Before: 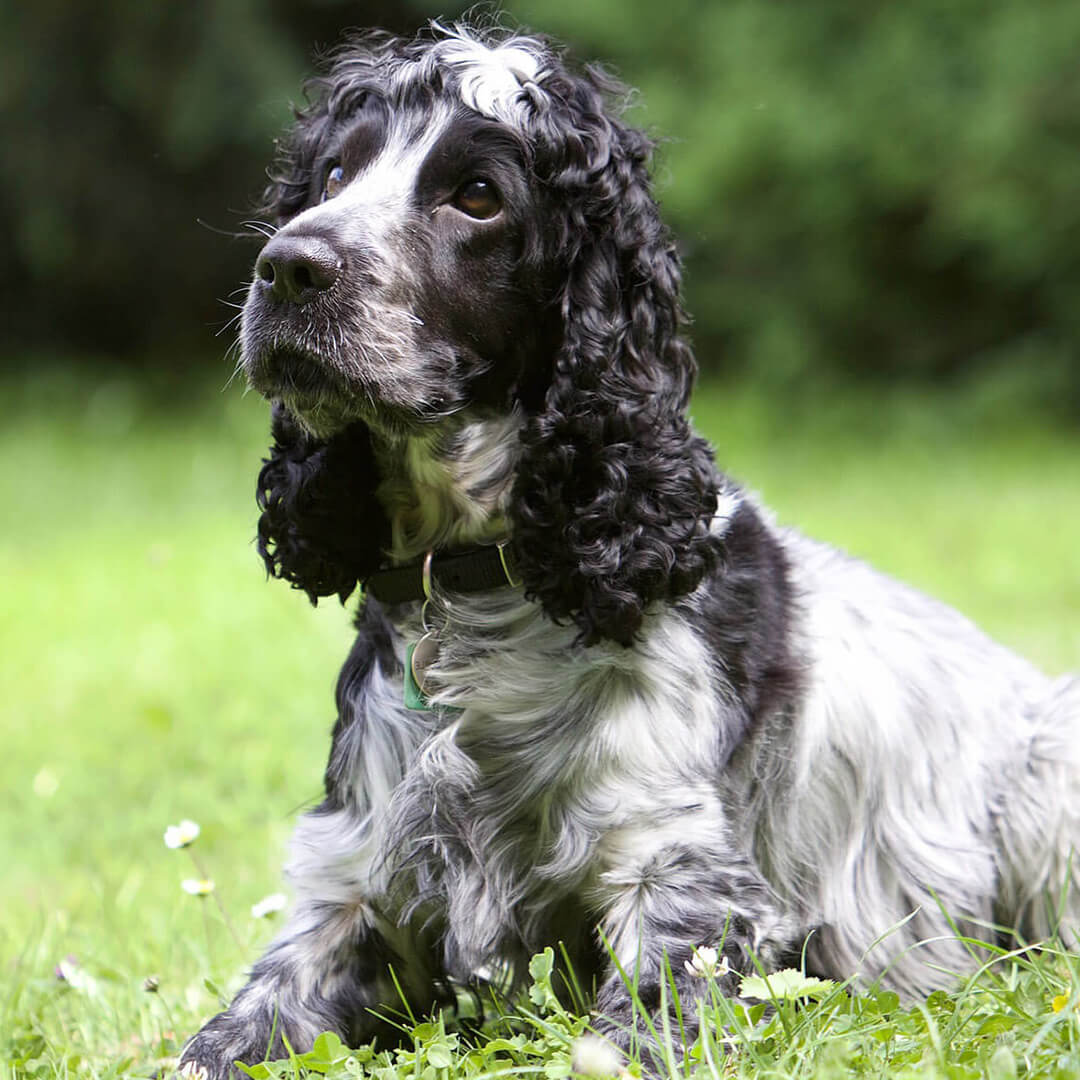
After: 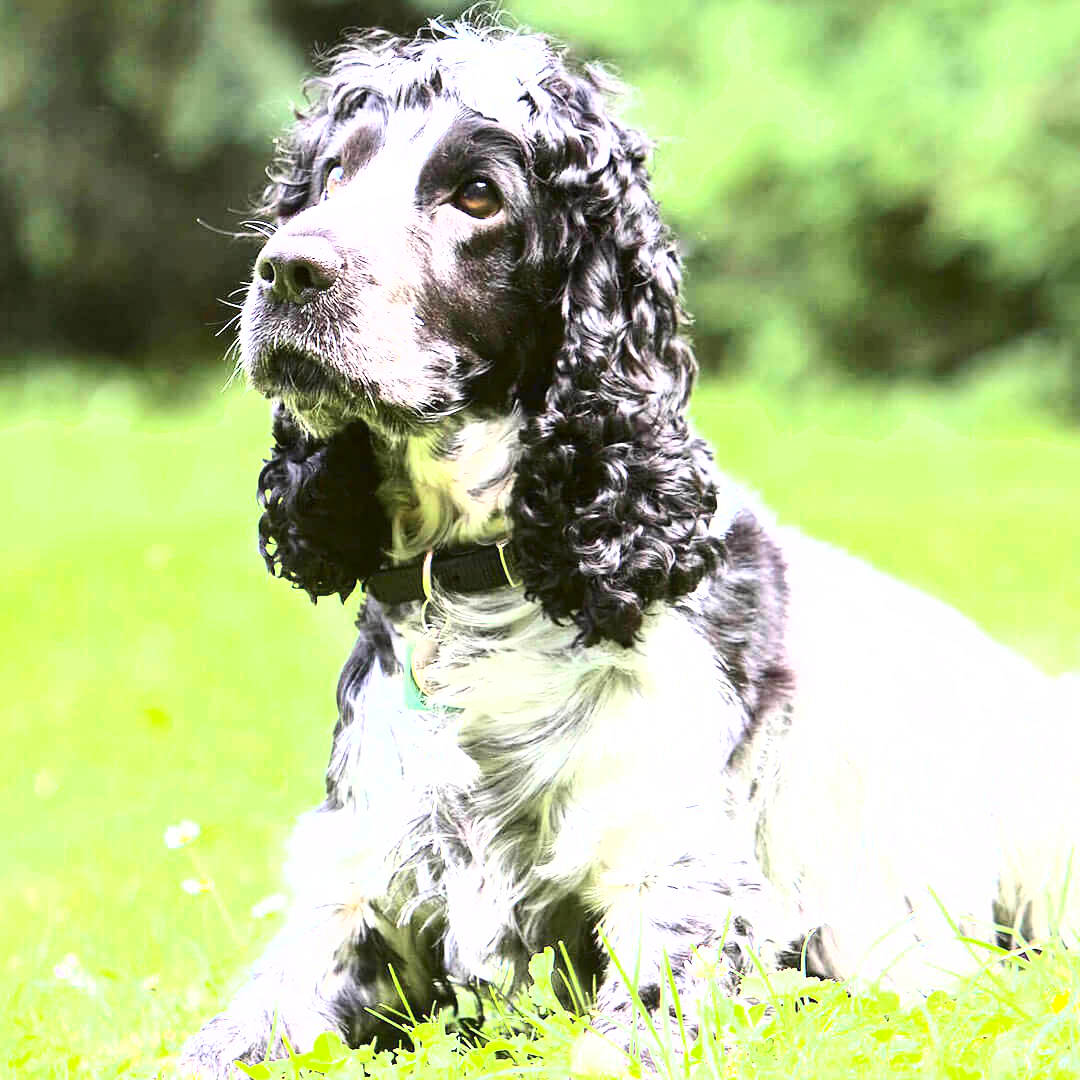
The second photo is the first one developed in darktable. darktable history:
shadows and highlights: shadows 25.08, highlights -25.97
exposure: black level correction 0, exposure 2.39 EV, compensate exposure bias true, compensate highlight preservation false
contrast brightness saturation: contrast 0.282
